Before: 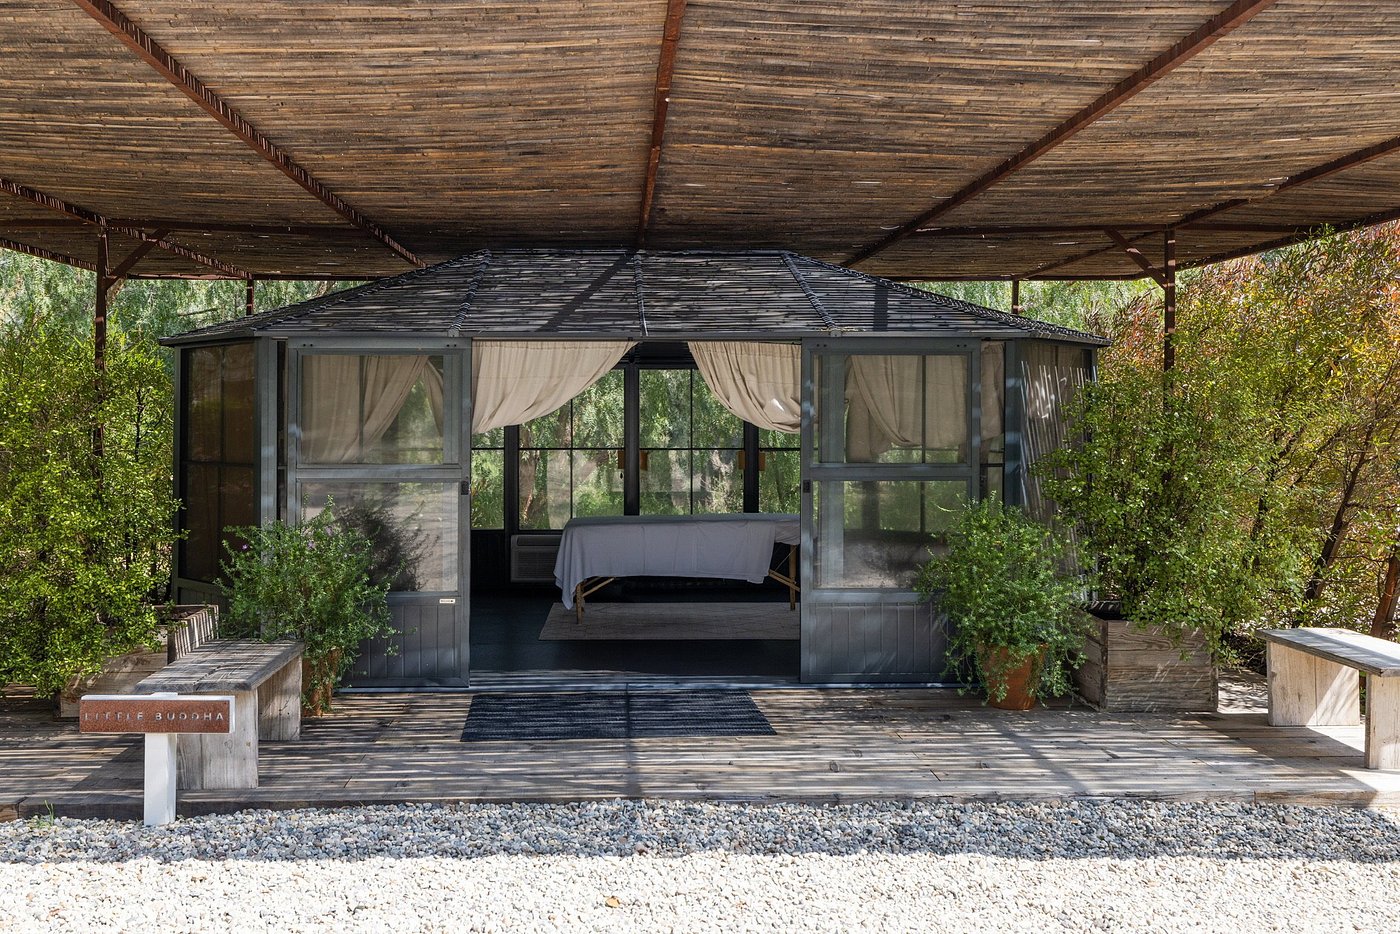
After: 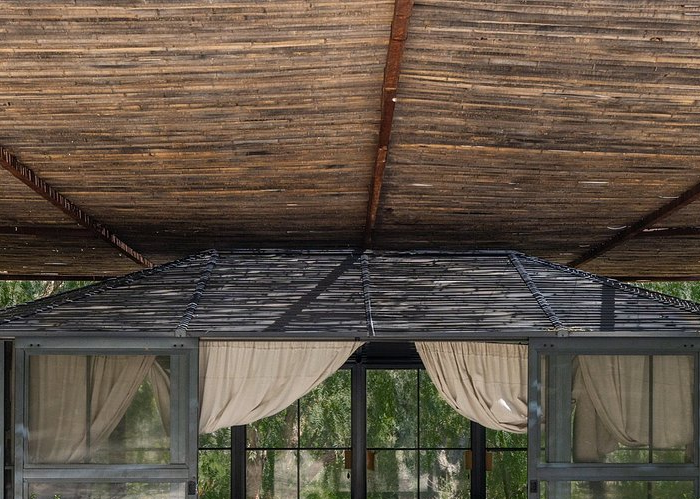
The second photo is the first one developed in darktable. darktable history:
crop: left 19.562%, right 30.402%, bottom 46.526%
color zones: curves: ch0 [(0.25, 0.5) (0.347, 0.092) (0.75, 0.5)]; ch1 [(0.25, 0.5) (0.33, 0.51) (0.75, 0.5)]
